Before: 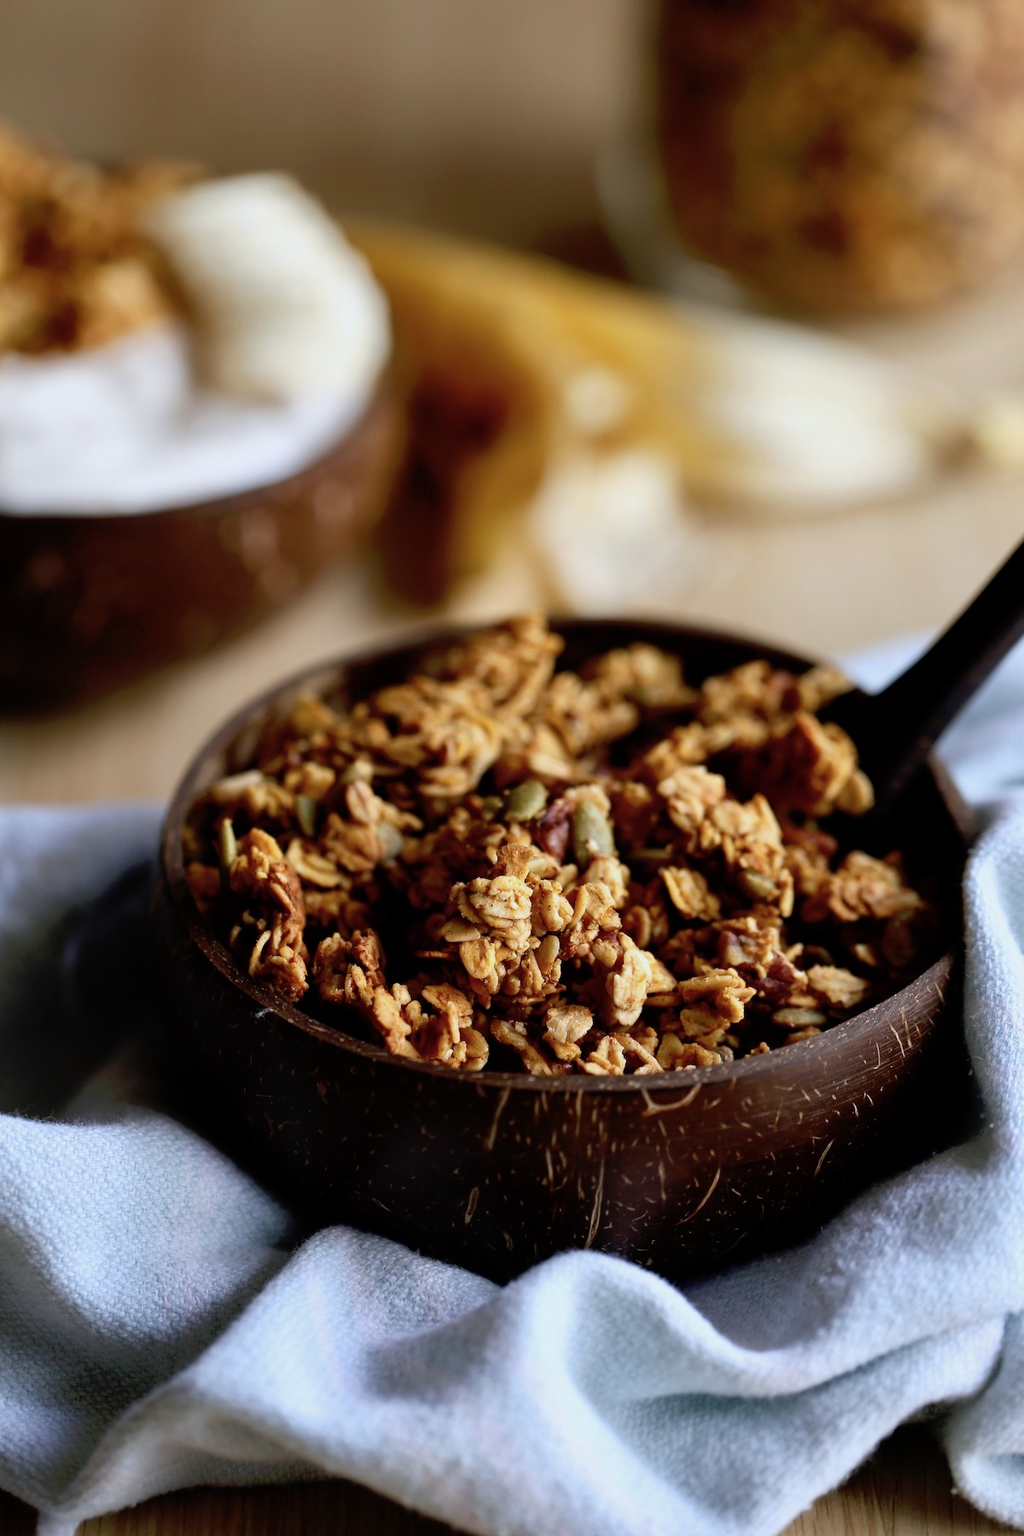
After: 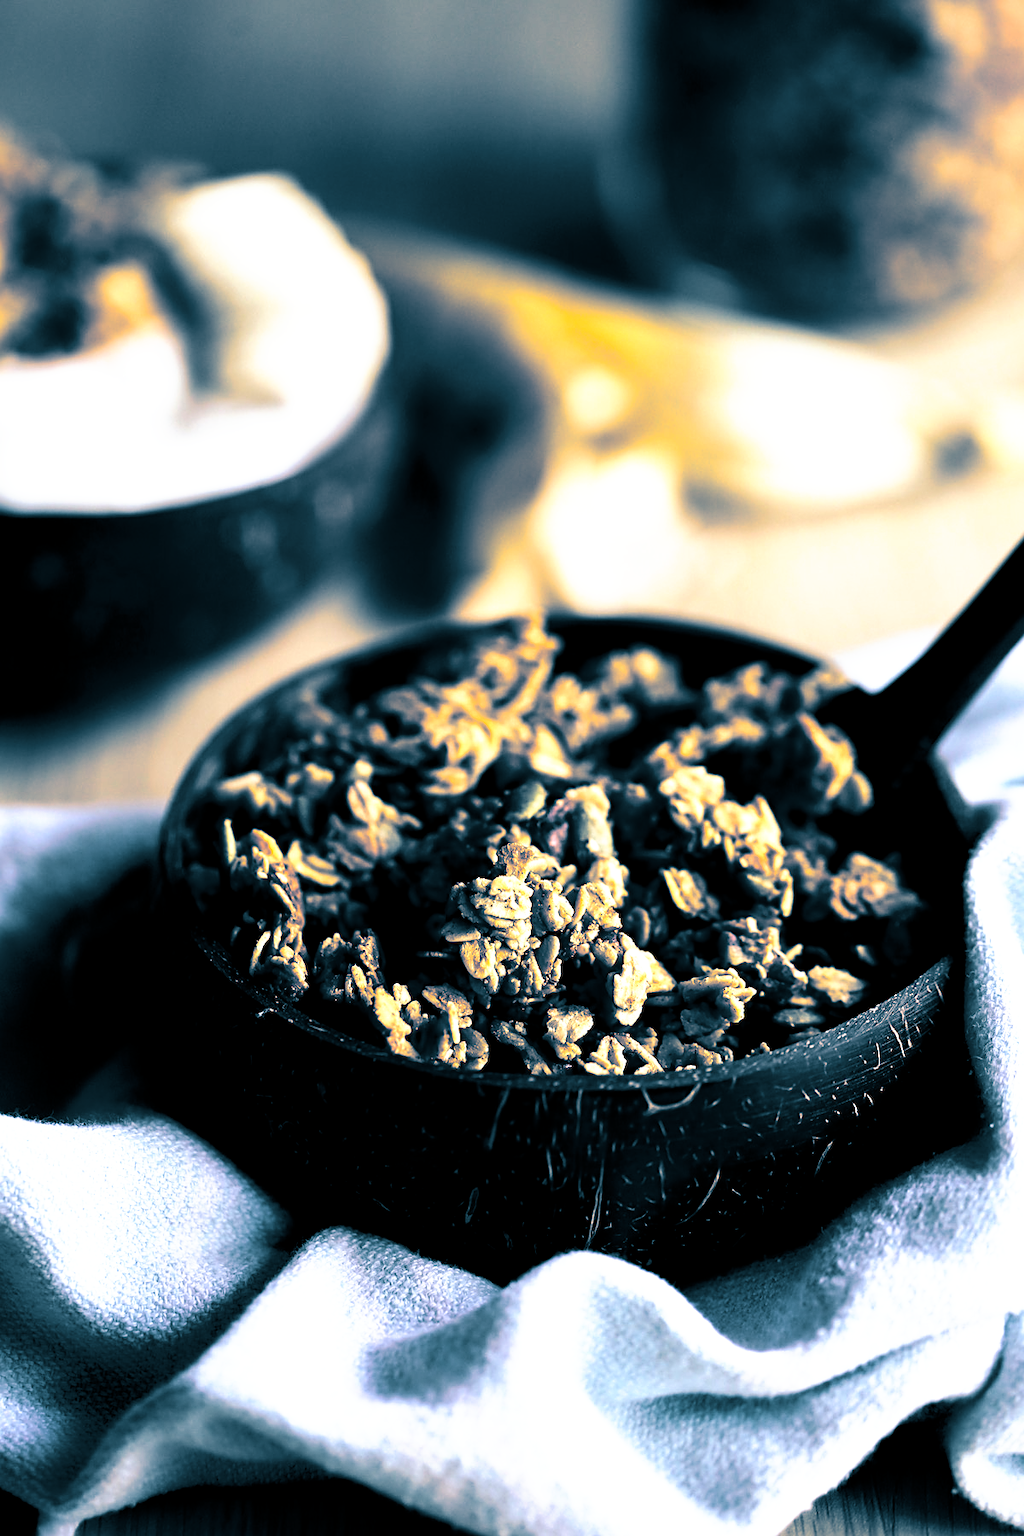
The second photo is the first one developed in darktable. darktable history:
tone curve: curves: ch0 [(0, 0) (0.003, 0.002) (0.011, 0.009) (0.025, 0.02) (0.044, 0.036) (0.069, 0.057) (0.1, 0.081) (0.136, 0.115) (0.177, 0.153) (0.224, 0.202) (0.277, 0.264) (0.335, 0.333) (0.399, 0.409) (0.468, 0.491) (0.543, 0.58) (0.623, 0.675) (0.709, 0.777) (0.801, 0.88) (0.898, 0.98) (1, 1)], preserve colors none
sharpen: on, module defaults
tone equalizer: -8 EV -0.75 EV, -7 EV -0.7 EV, -6 EV -0.6 EV, -5 EV -0.4 EV, -3 EV 0.4 EV, -2 EV 0.6 EV, -1 EV 0.7 EV, +0 EV 0.75 EV, edges refinement/feathering 500, mask exposure compensation -1.57 EV, preserve details no
split-toning: shadows › hue 212.4°, balance -70
